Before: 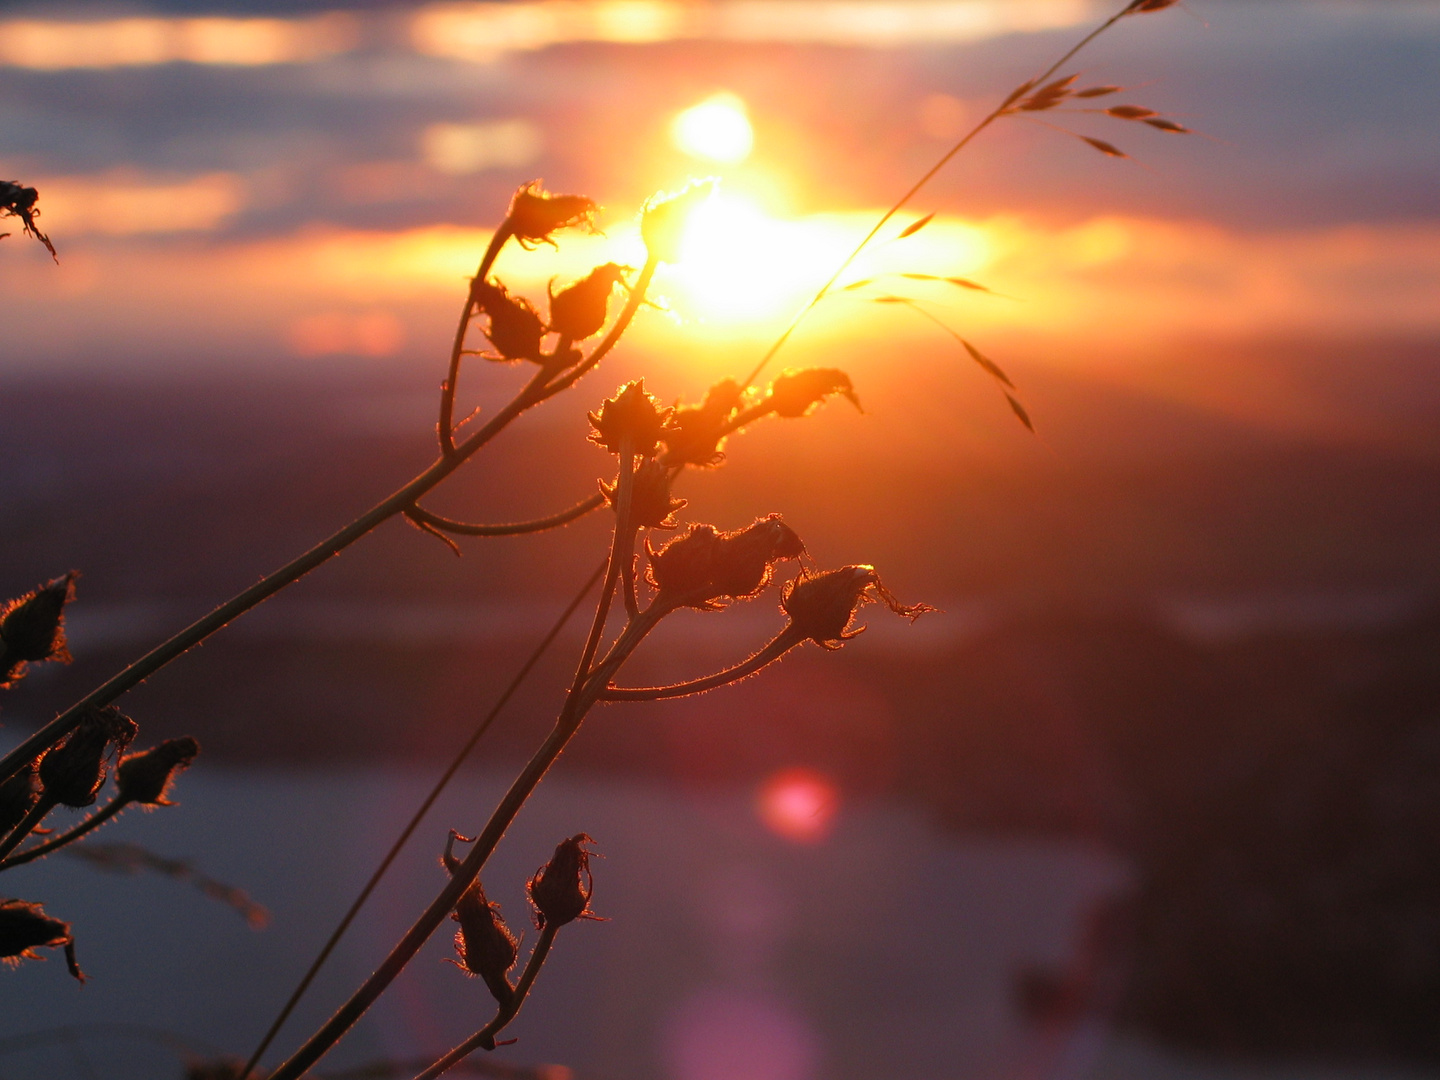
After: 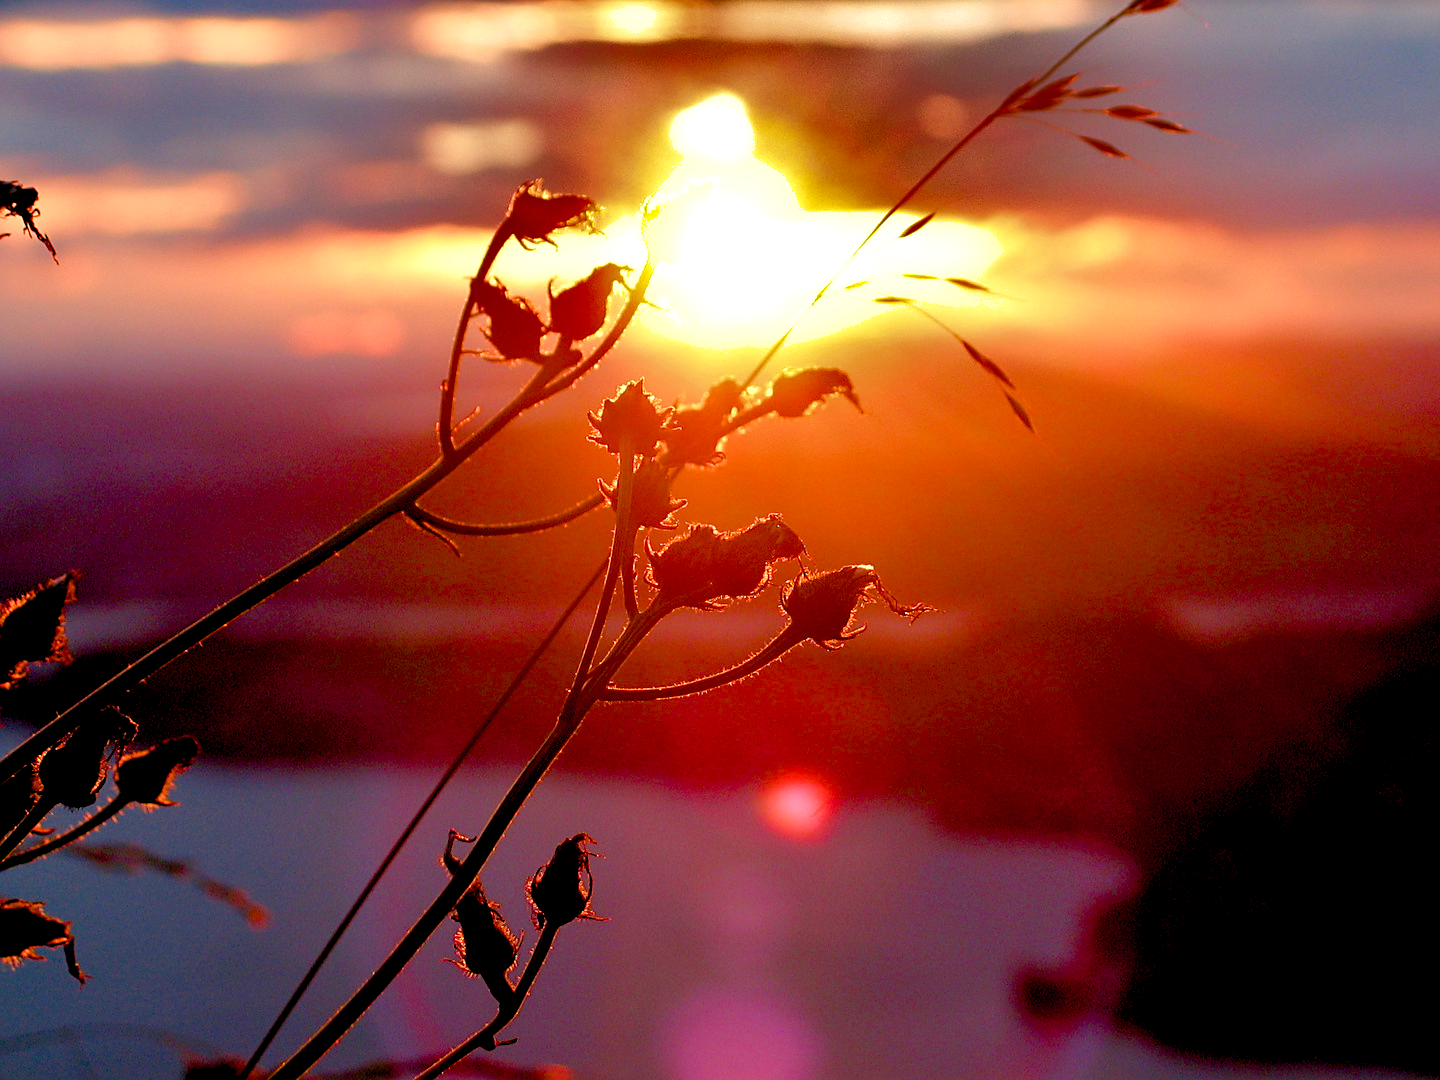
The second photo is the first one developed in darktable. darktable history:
levels: levels [0, 0.445, 1]
sharpen: on, module defaults
shadows and highlights: shadows 20.95, highlights -81.34, soften with gaussian
color balance rgb: shadows lift › chroma 0.652%, shadows lift › hue 110.83°, highlights gain › luminance 14.471%, global offset › luminance -1.427%, perceptual saturation grading › global saturation 20%, perceptual saturation grading › highlights -49.209%, perceptual saturation grading › shadows 23.977%, global vibrance 20%
tone equalizer: on, module defaults
